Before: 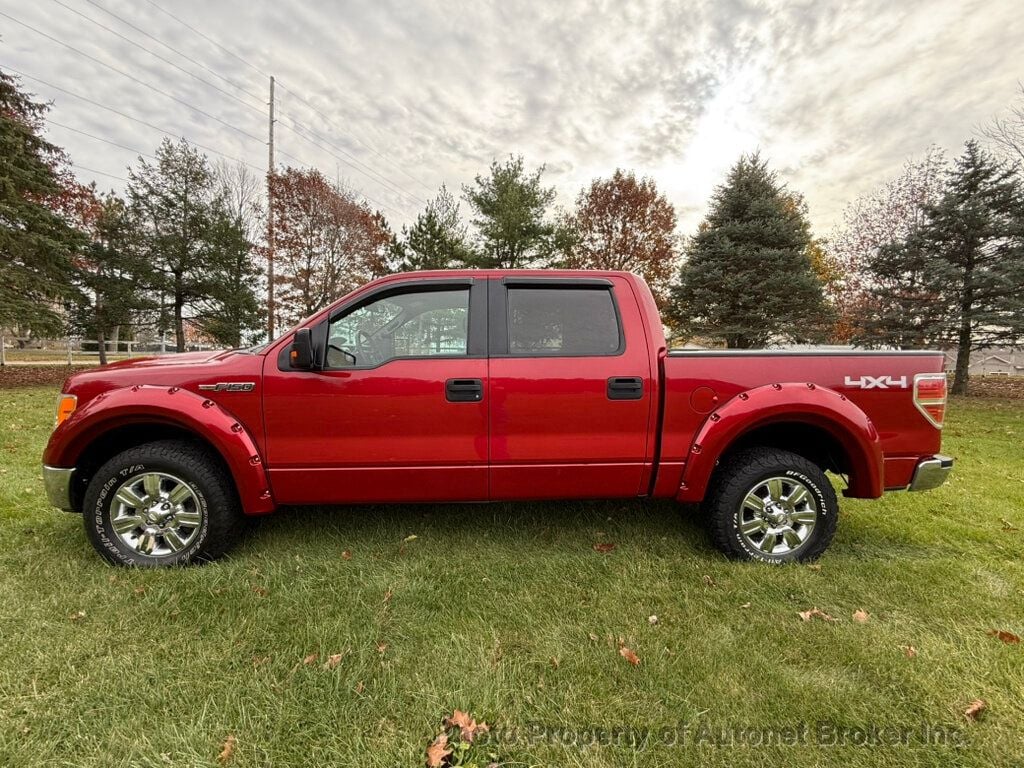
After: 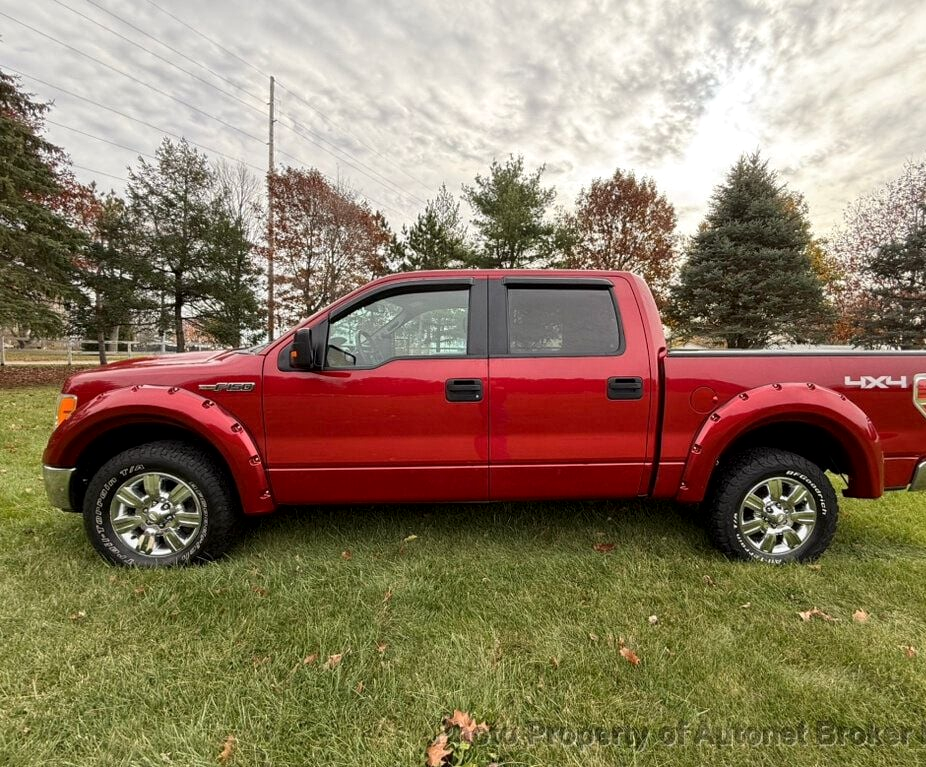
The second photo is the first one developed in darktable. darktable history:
crop: right 9.509%, bottom 0.031%
local contrast: mode bilateral grid, contrast 20, coarseness 50, detail 120%, midtone range 0.2
